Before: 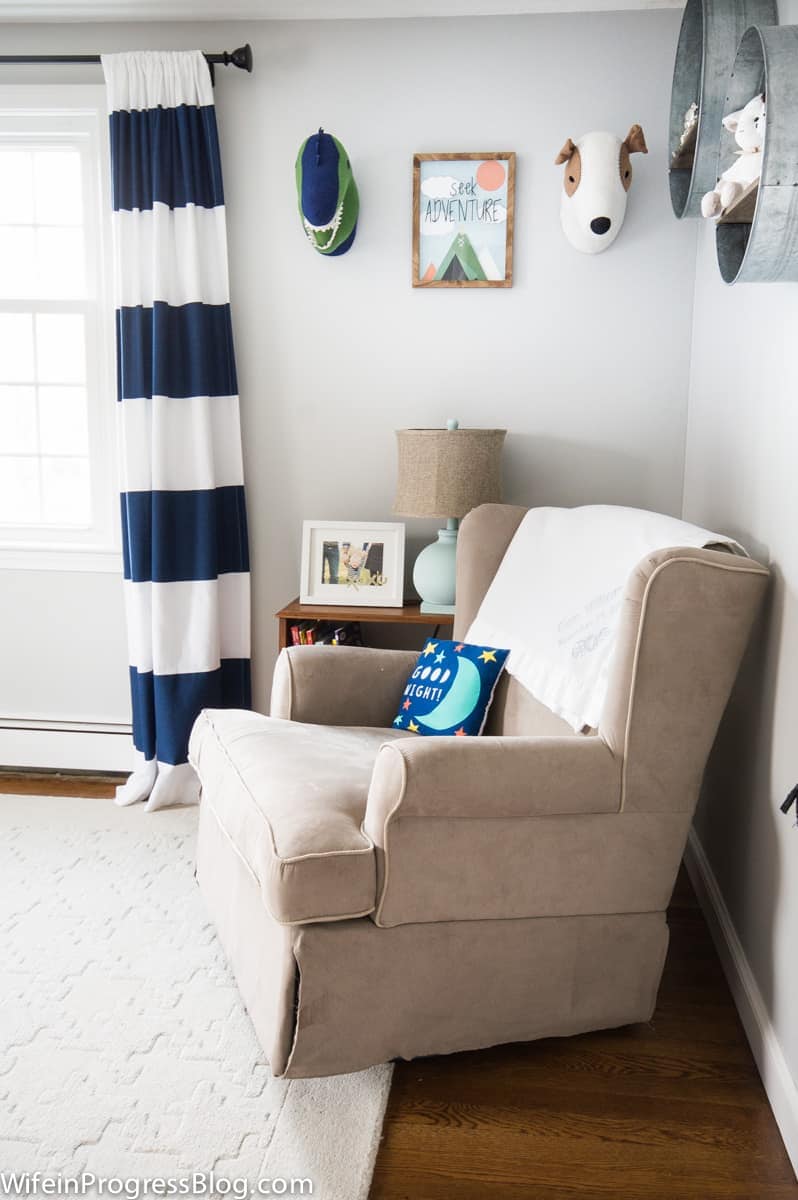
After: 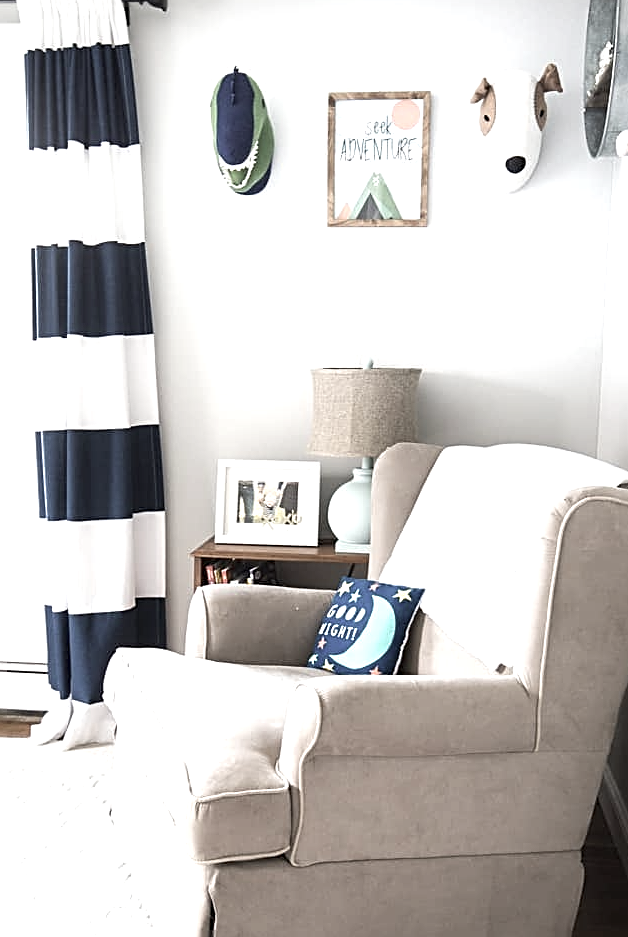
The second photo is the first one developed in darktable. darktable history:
crop and rotate: left 10.77%, top 5.1%, right 10.41%, bottom 16.76%
exposure: black level correction 0, exposure 0.7 EV, compensate exposure bias true, compensate highlight preservation false
sharpen: radius 2.531, amount 0.628
color correction: saturation 0.5
